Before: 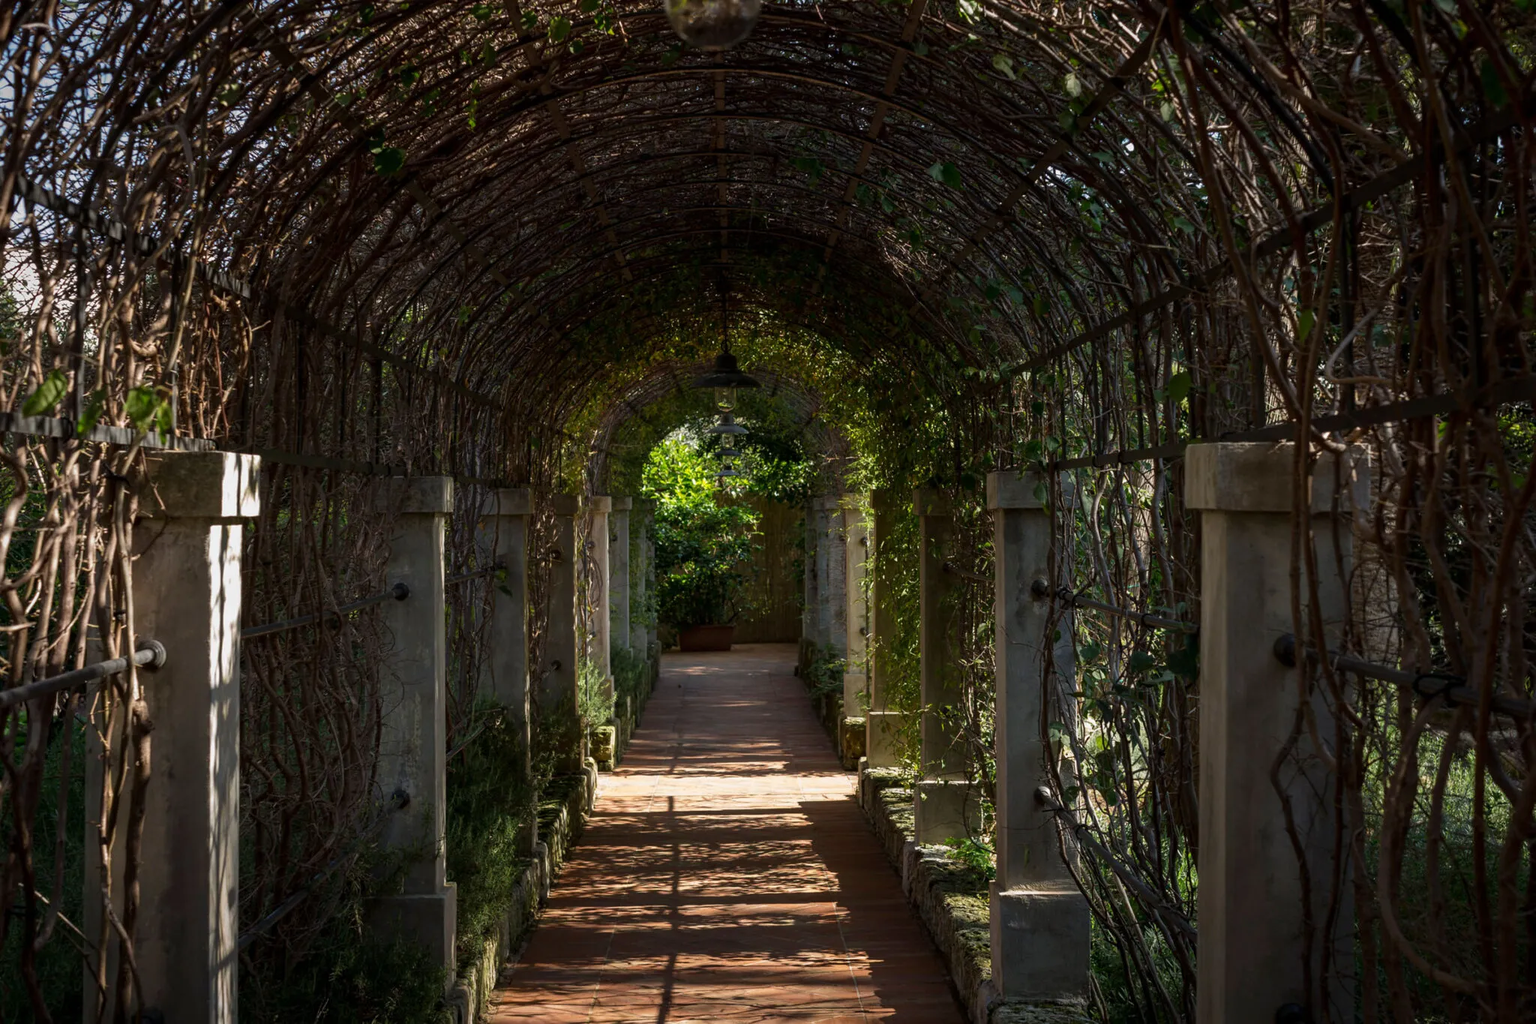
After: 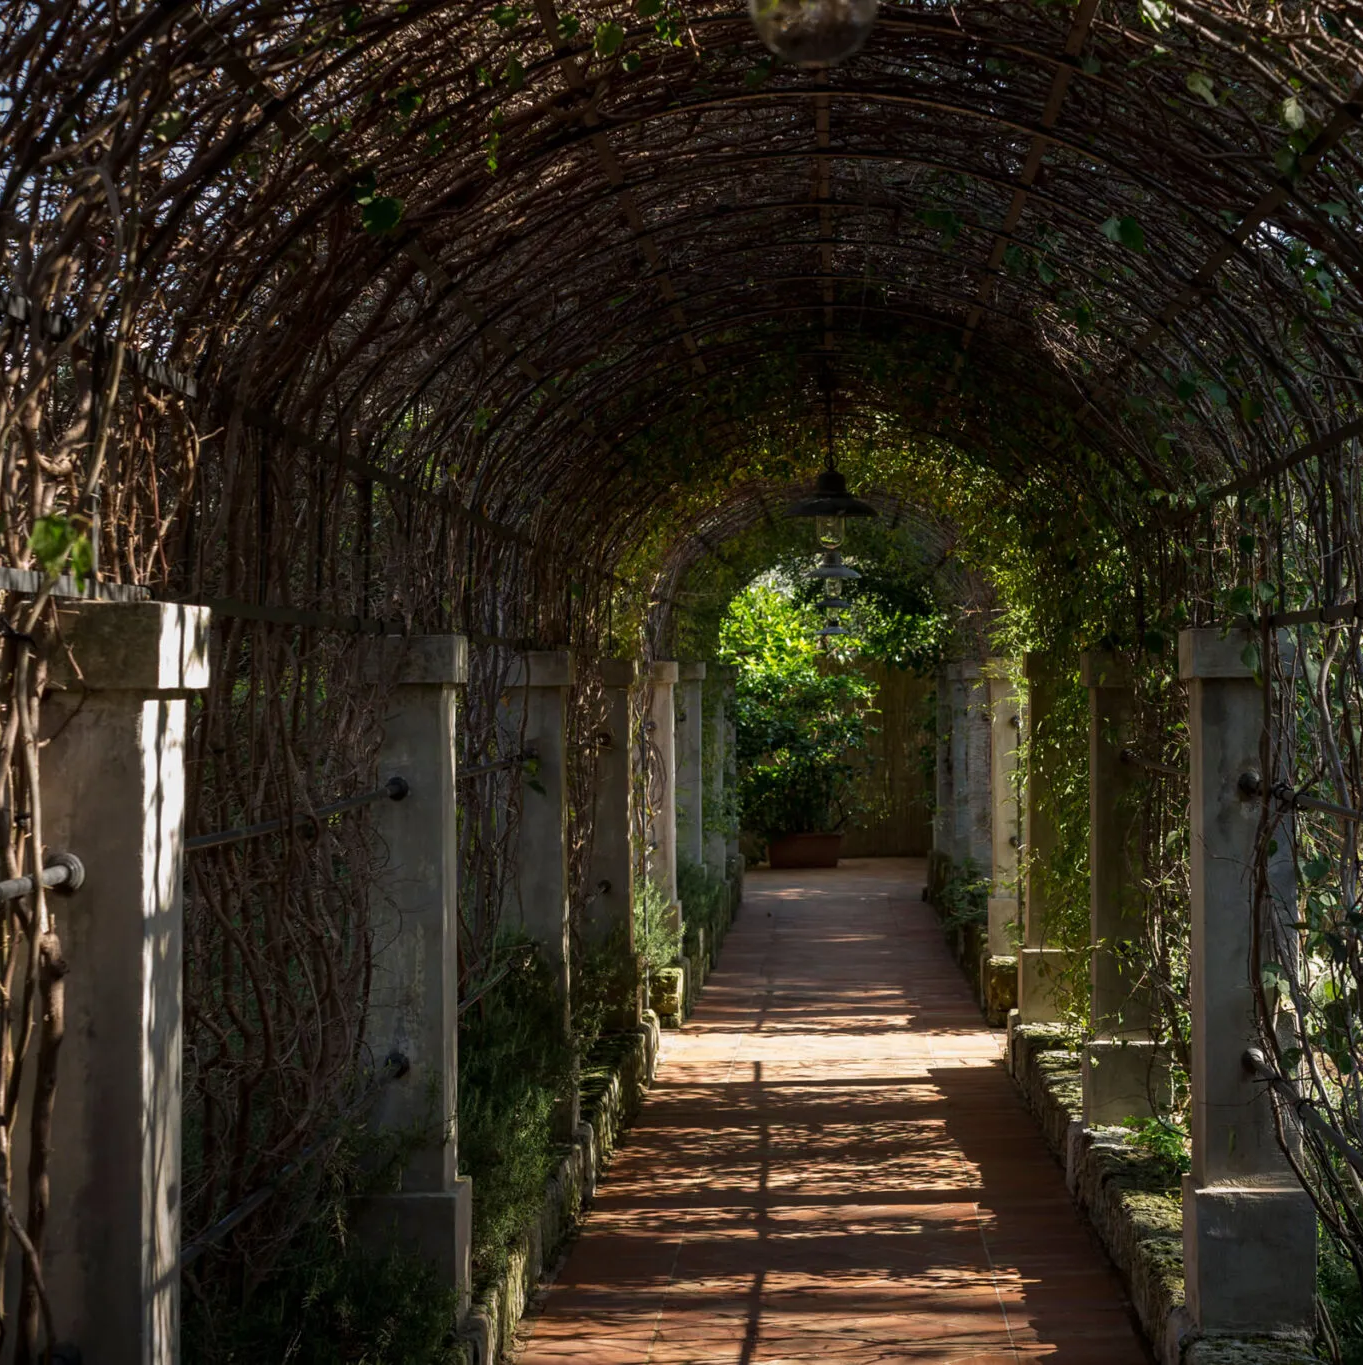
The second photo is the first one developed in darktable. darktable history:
crop and rotate: left 6.703%, right 26.714%
